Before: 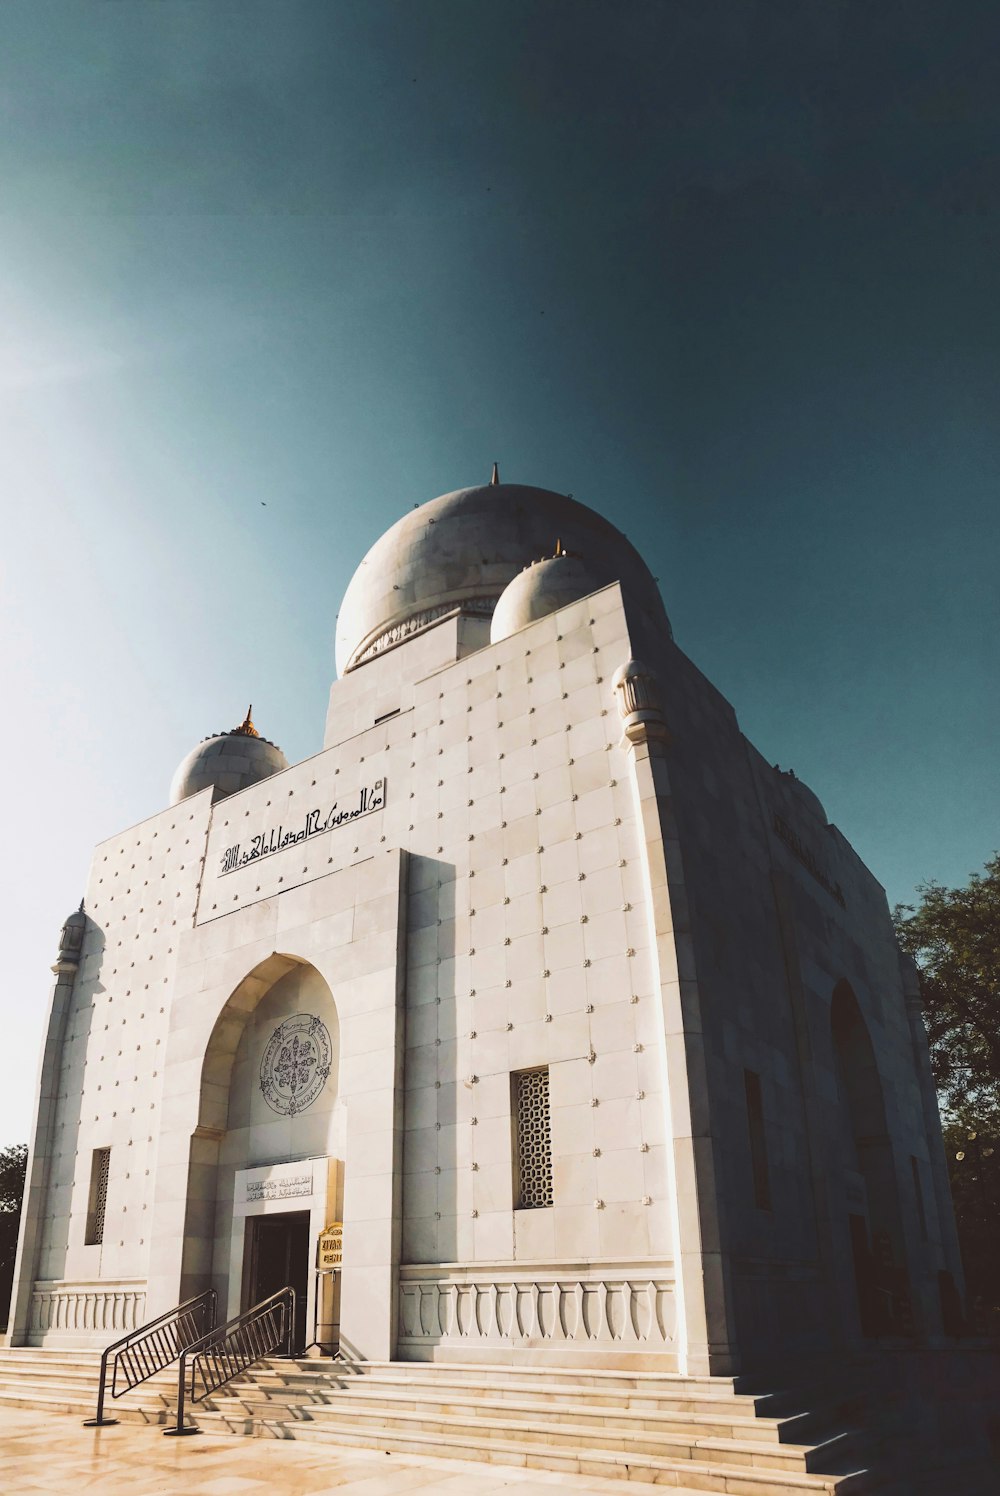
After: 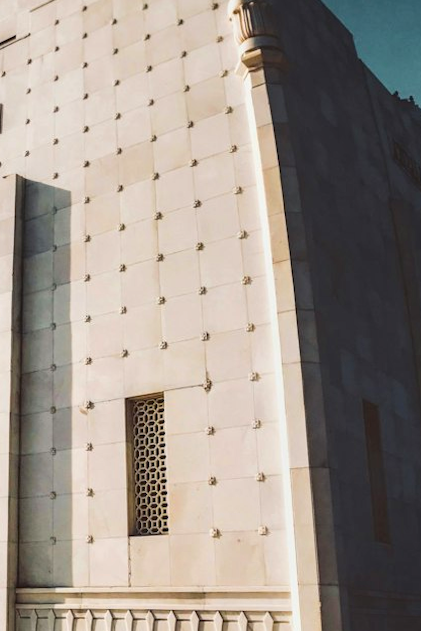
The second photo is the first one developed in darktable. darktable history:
rotate and perspective: lens shift (horizontal) -0.055, automatic cropping off
crop: left 37.221%, top 45.169%, right 20.63%, bottom 13.777%
contrast brightness saturation: contrast 0.08, saturation 0.2
local contrast: detail 130%
